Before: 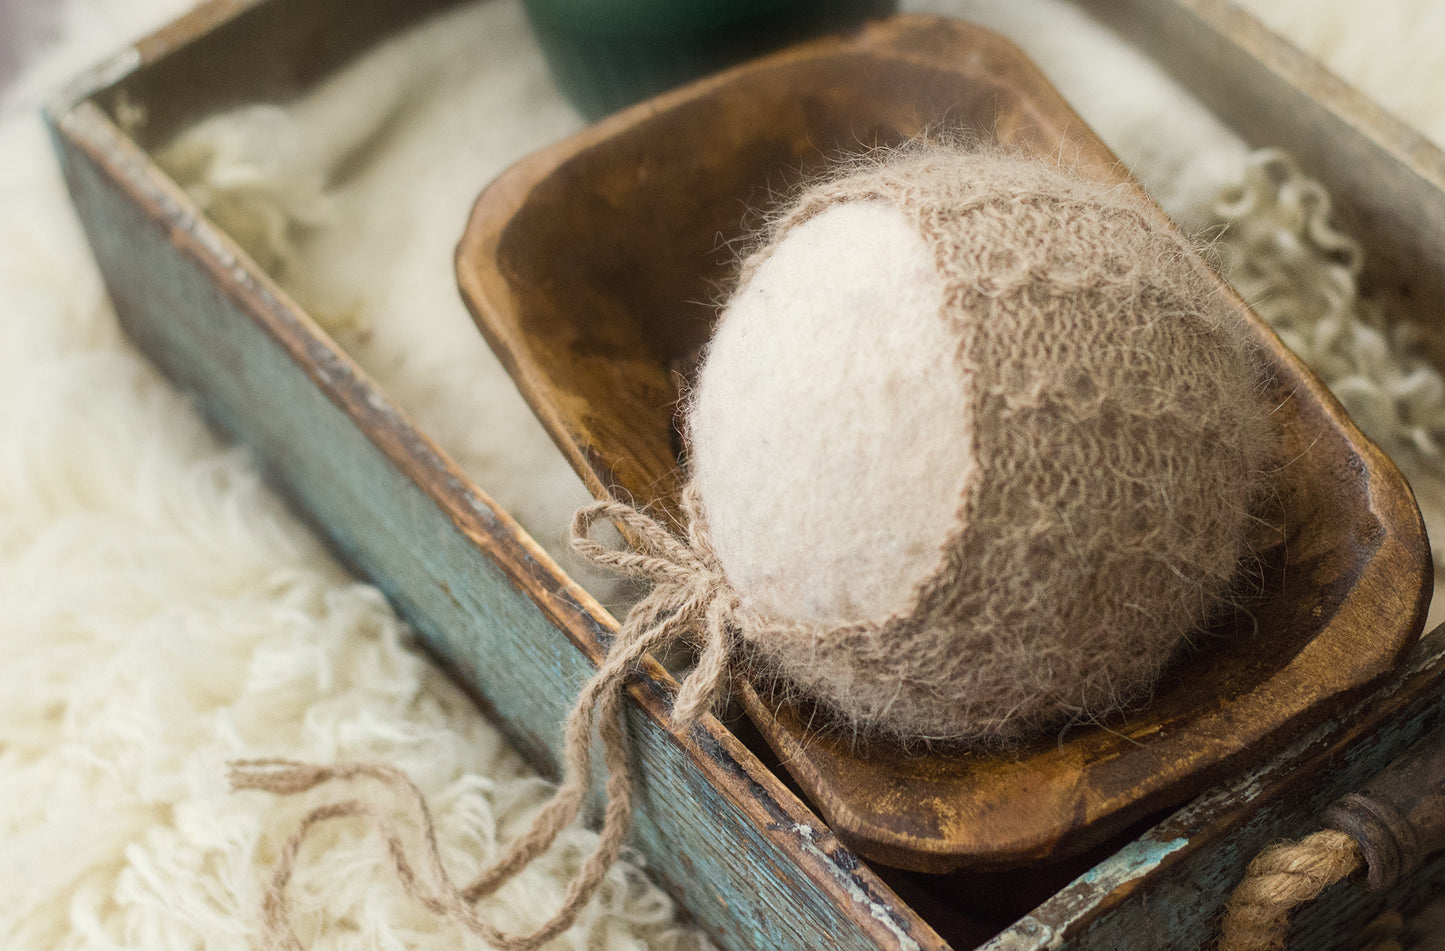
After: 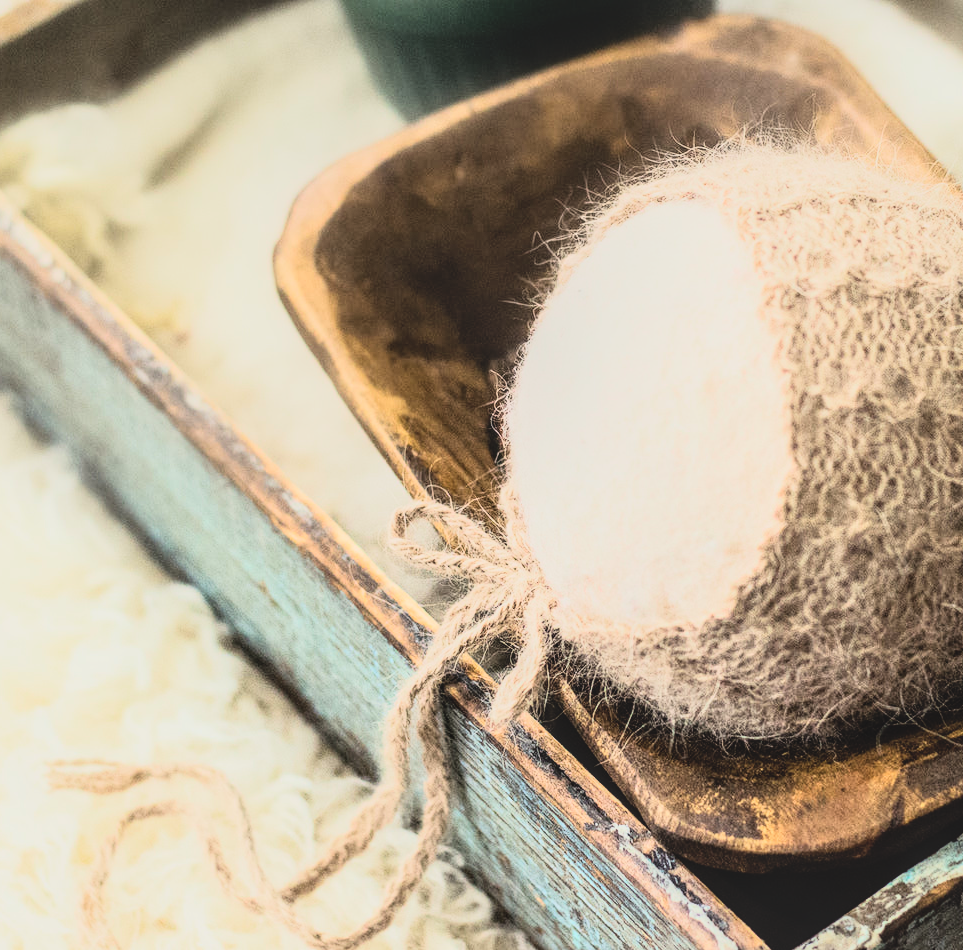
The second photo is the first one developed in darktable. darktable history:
rgb curve: curves: ch0 [(0, 0) (0.21, 0.15) (0.24, 0.21) (0.5, 0.75) (0.75, 0.96) (0.89, 0.99) (1, 1)]; ch1 [(0, 0.02) (0.21, 0.13) (0.25, 0.2) (0.5, 0.67) (0.75, 0.9) (0.89, 0.97) (1, 1)]; ch2 [(0, 0.02) (0.21, 0.13) (0.25, 0.2) (0.5, 0.67) (0.75, 0.9) (0.89, 0.97) (1, 1)], compensate middle gray true
contrast brightness saturation: contrast -0.15, brightness 0.05, saturation -0.12
local contrast: on, module defaults
crop and rotate: left 12.648%, right 20.685%
